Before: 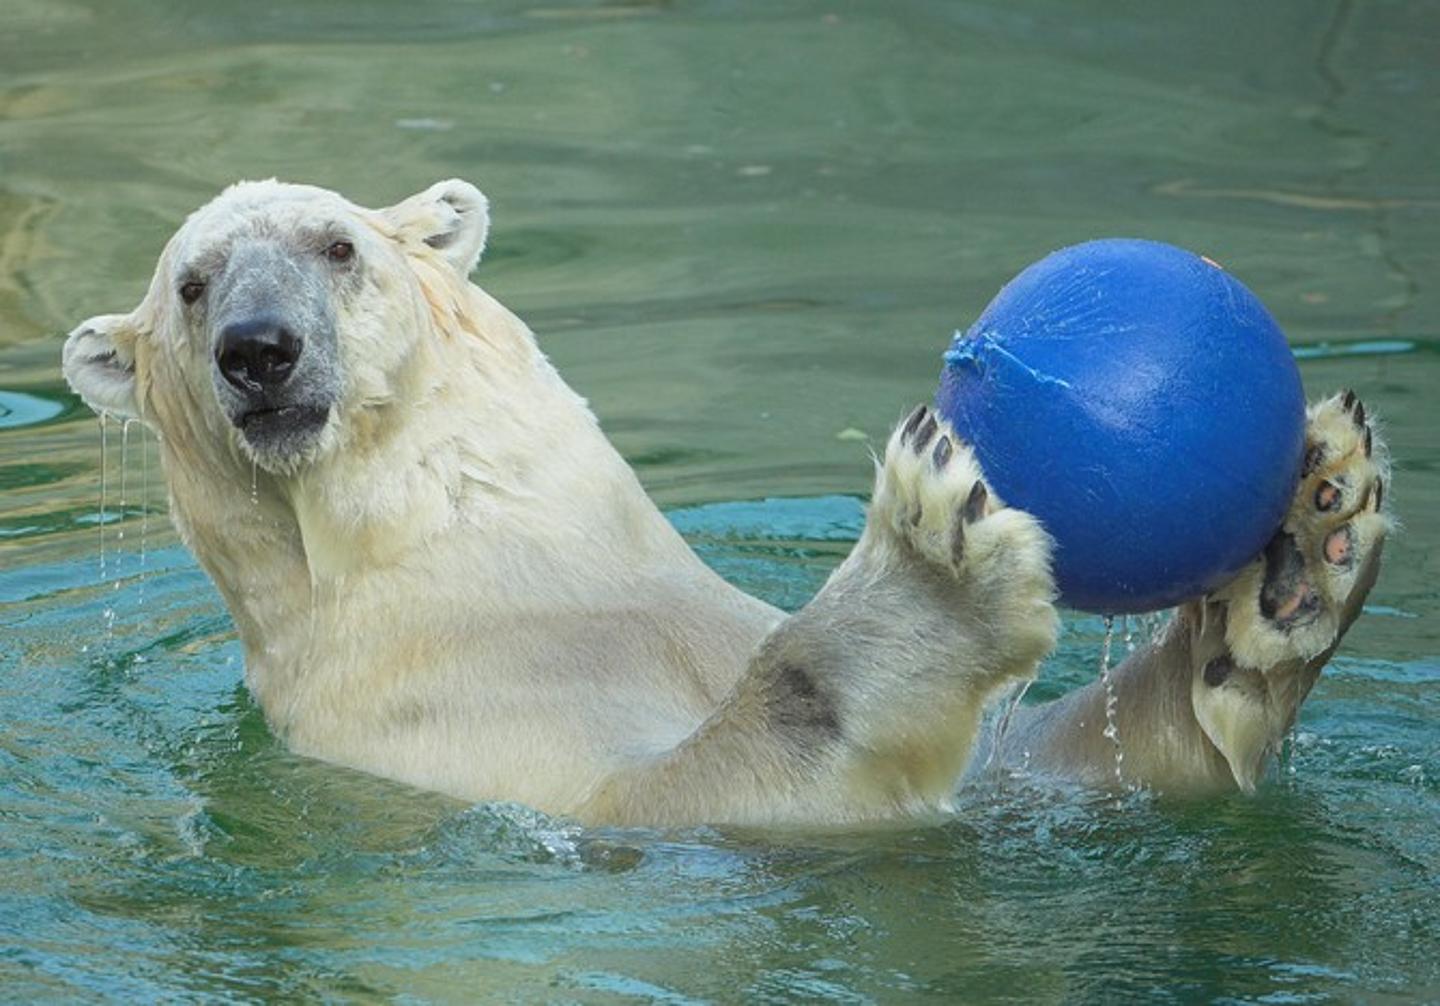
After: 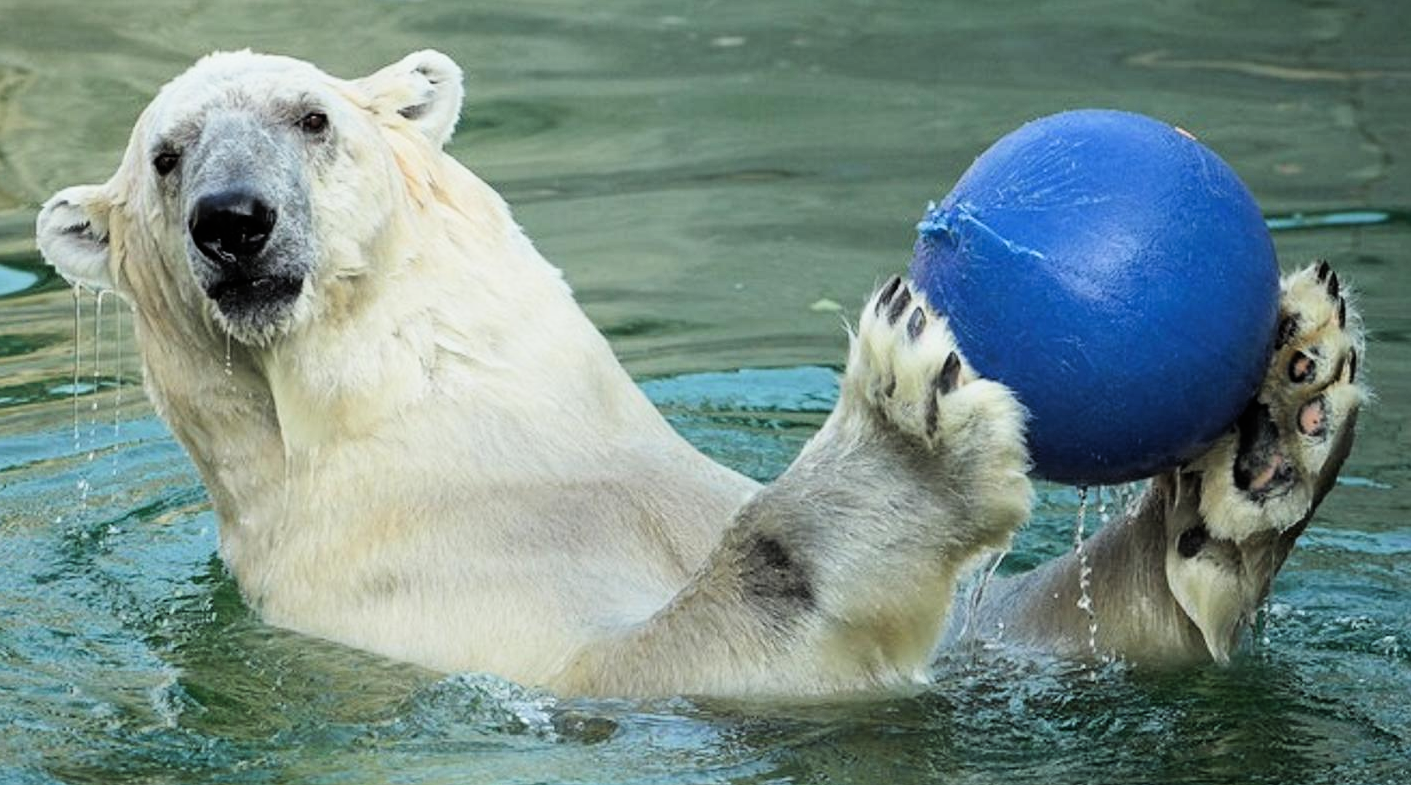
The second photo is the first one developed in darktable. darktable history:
filmic rgb: black relative exposure -5.38 EV, white relative exposure 2.87 EV, threshold 5.96 EV, dynamic range scaling -37.64%, hardness 4, contrast 1.605, highlights saturation mix -1.2%, enable highlight reconstruction true
crop and rotate: left 1.819%, top 12.958%, right 0.157%, bottom 9.002%
